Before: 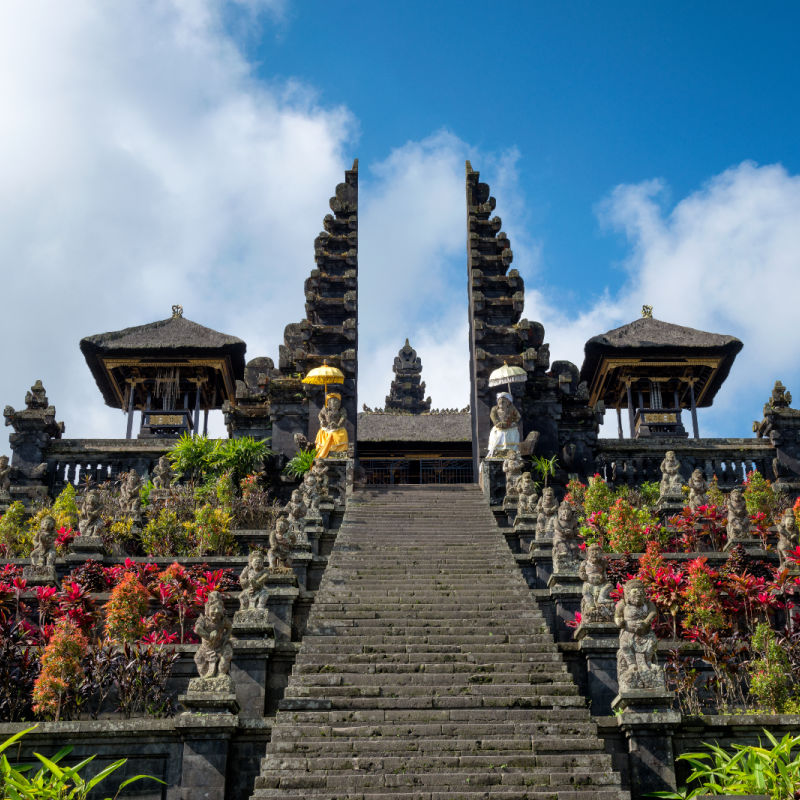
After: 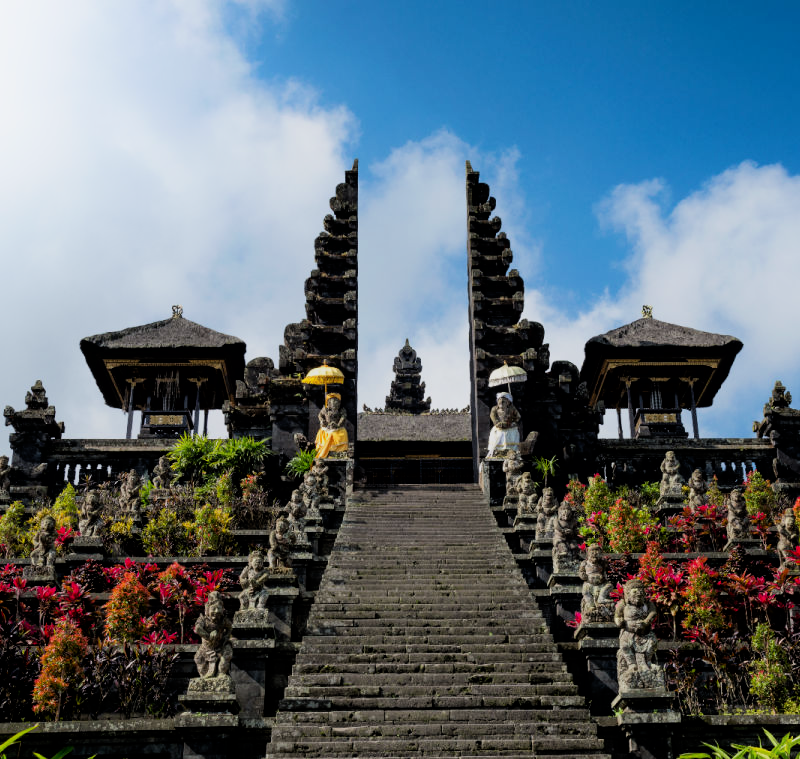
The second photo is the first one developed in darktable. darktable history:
shadows and highlights: shadows -39.32, highlights 63.68, soften with gaussian
crop and rotate: top 0.006%, bottom 5.025%
filmic rgb: black relative exposure -5.08 EV, white relative exposure 3.99 EV, hardness 2.89, contrast 1.3, iterations of high-quality reconstruction 0
